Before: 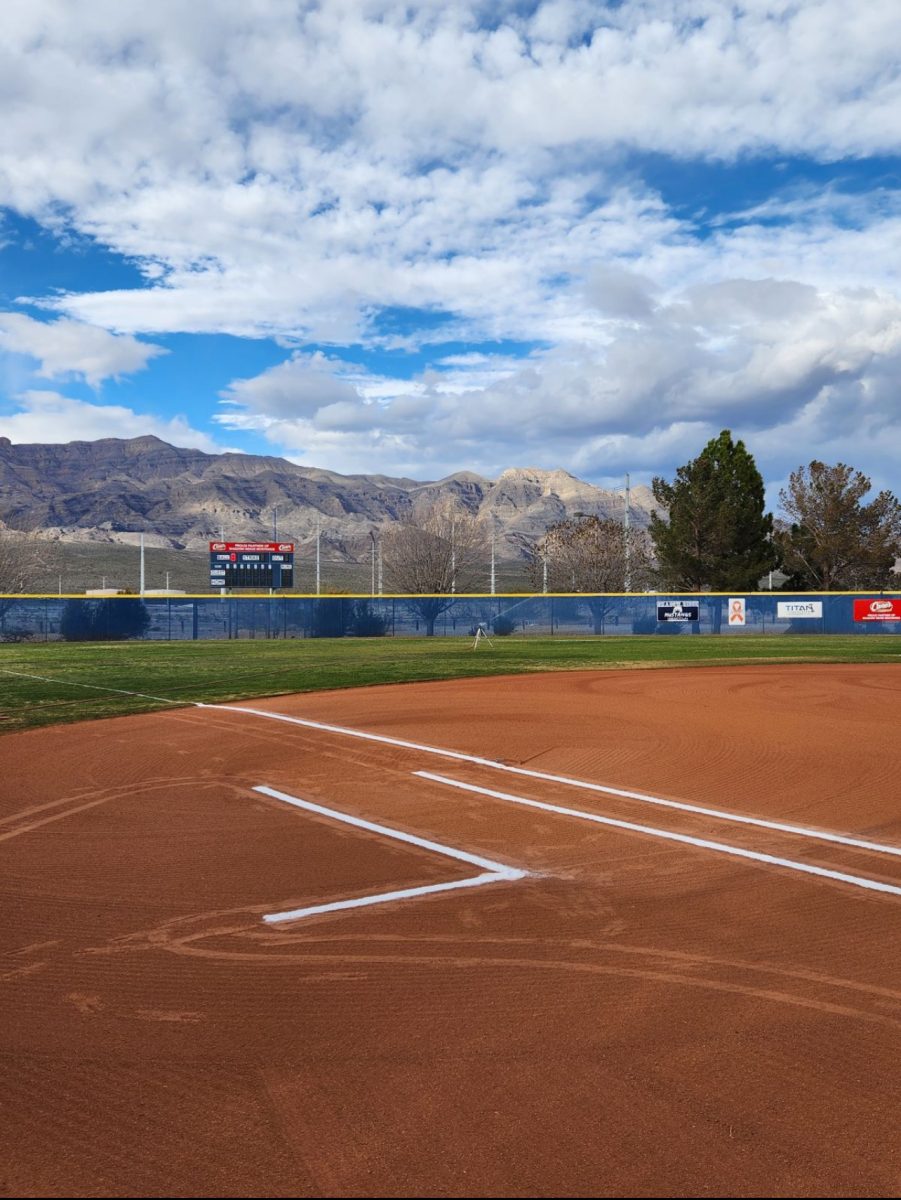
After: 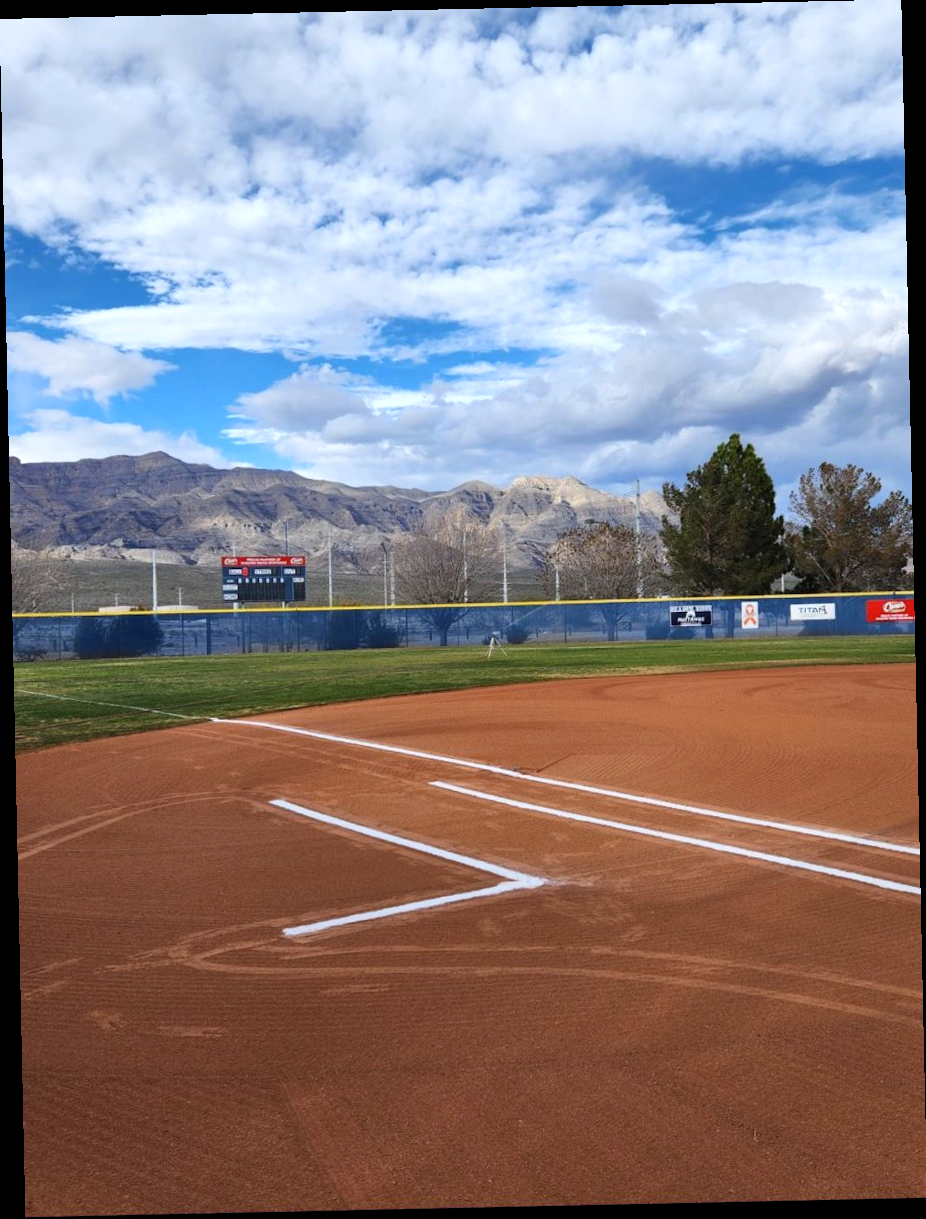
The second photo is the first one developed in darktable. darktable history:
contrast brightness saturation: saturation -0.05
rotate and perspective: rotation -1.24°, automatic cropping off
levels: mode automatic, black 0.023%, white 99.97%, levels [0.062, 0.494, 0.925]
white balance: red 0.98, blue 1.034
